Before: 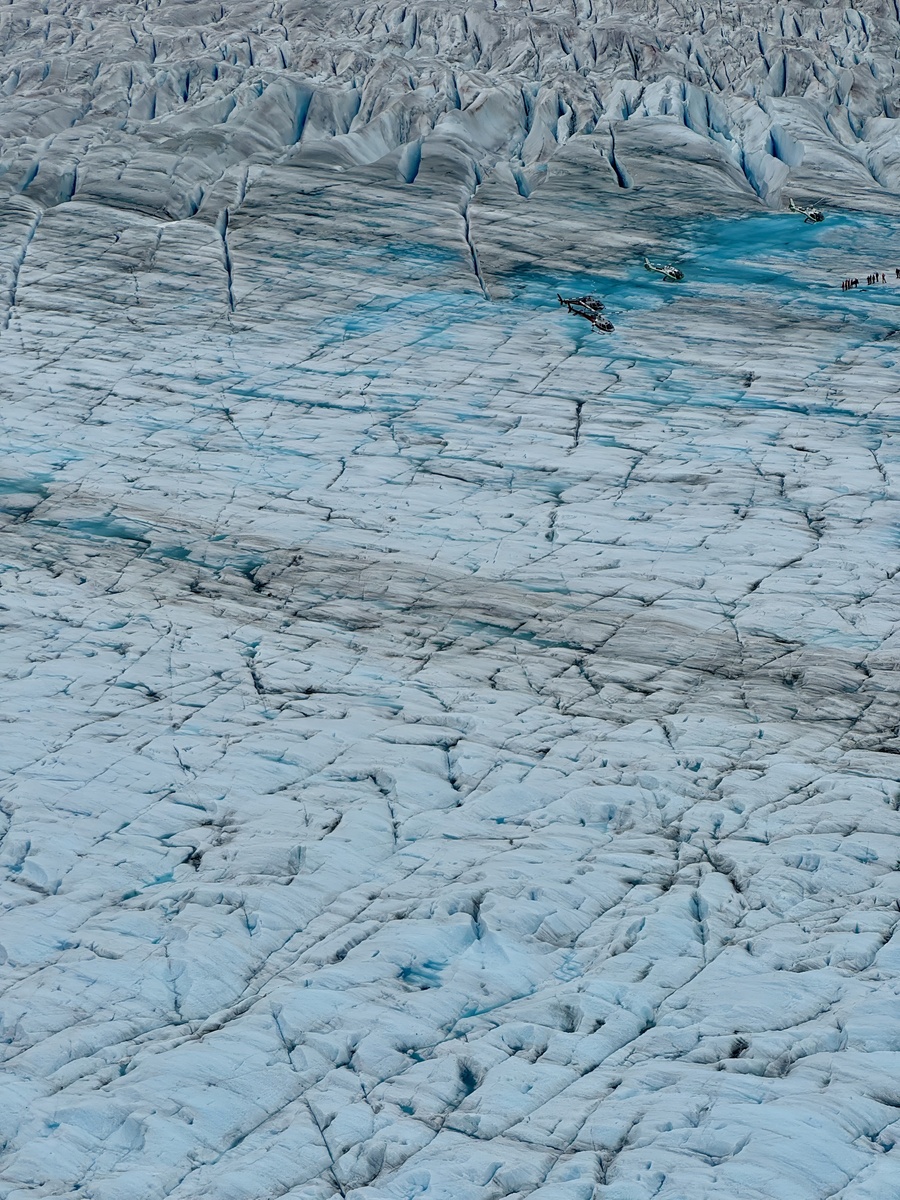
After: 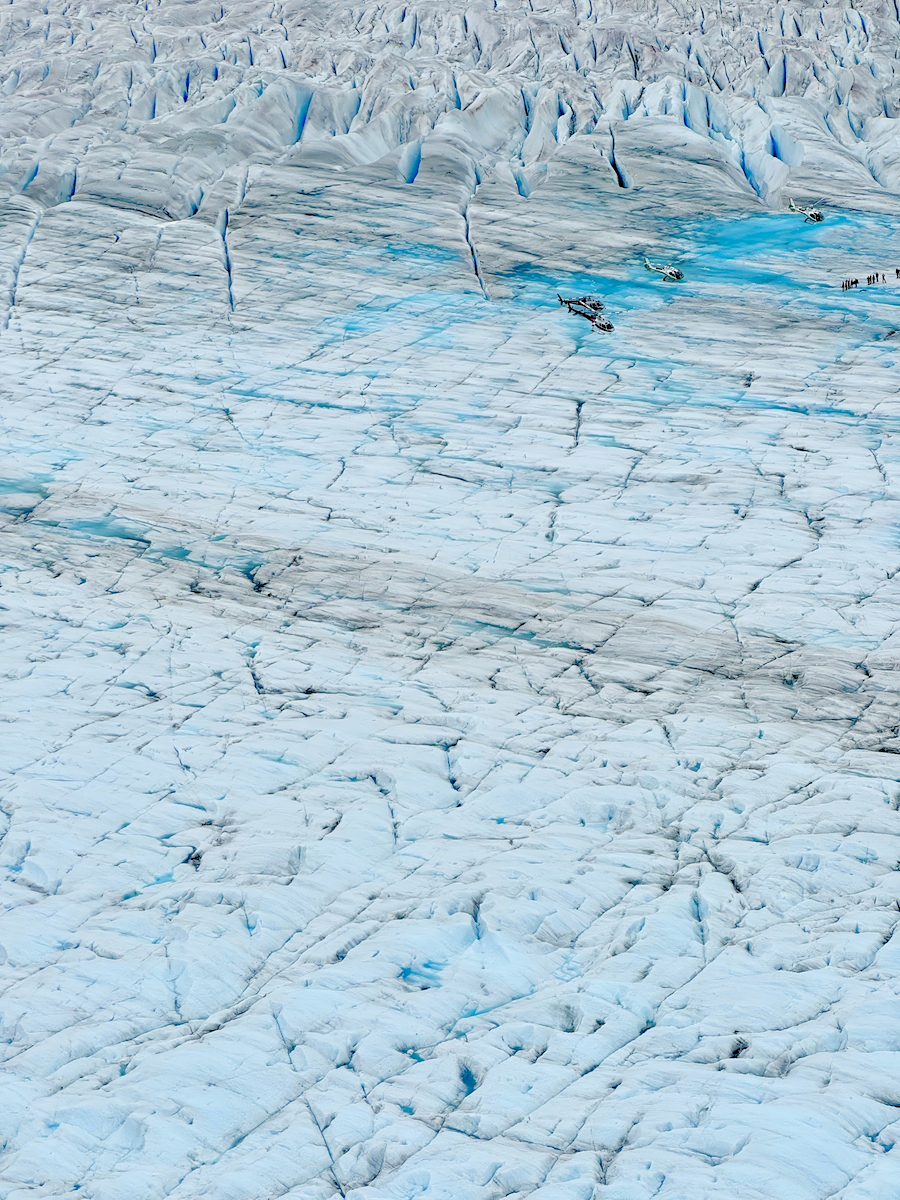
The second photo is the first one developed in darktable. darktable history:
levels: levels [0.036, 0.364, 0.827]
color balance rgb: perceptual saturation grading › global saturation -27.94%, hue shift -2.27°, contrast -21.26%
